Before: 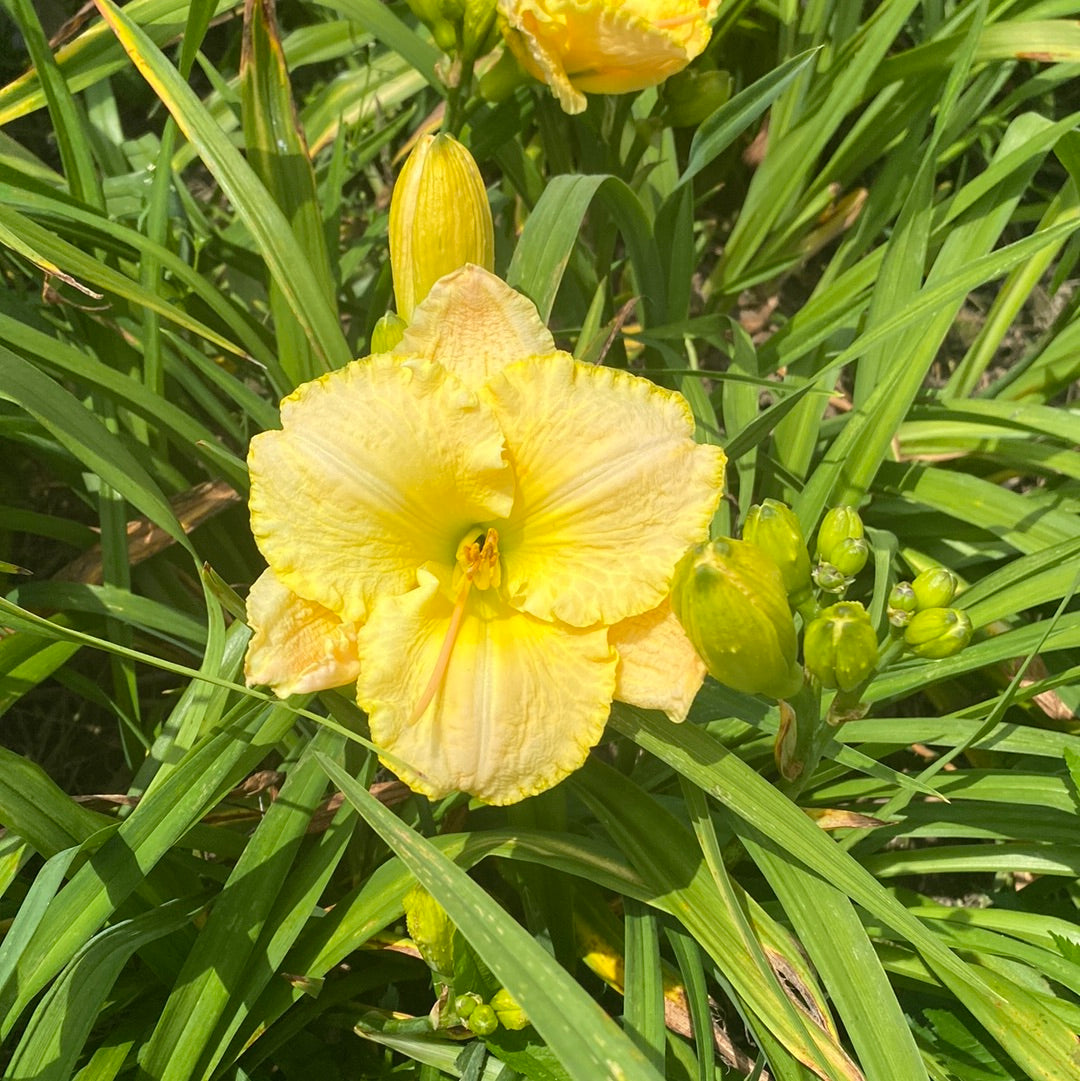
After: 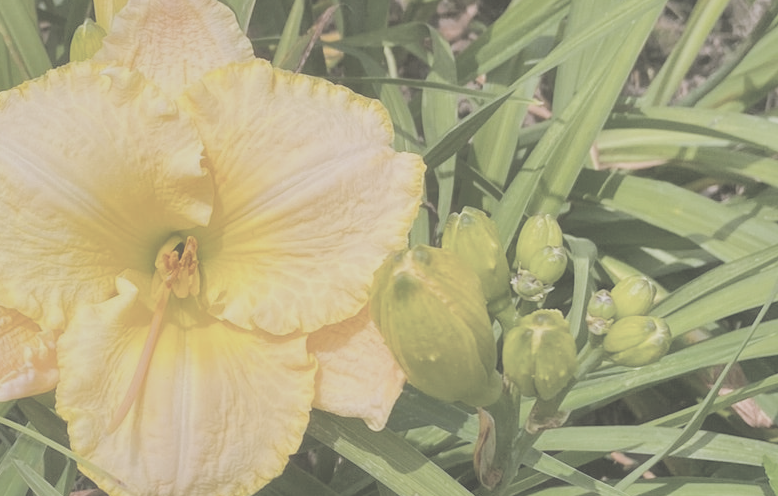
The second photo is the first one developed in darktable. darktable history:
haze removal: strength -0.1, adaptive false
filmic rgb: black relative exposure -7.65 EV, white relative exposure 4.56 EV, hardness 3.61, contrast 1.106
contrast brightness saturation: brightness 0.18, saturation -0.5
white balance: red 1.042, blue 1.17
shadows and highlights: on, module defaults
crop and rotate: left 27.938%, top 27.046%, bottom 27.046%
exposure: black level correction -0.028, compensate highlight preservation false
